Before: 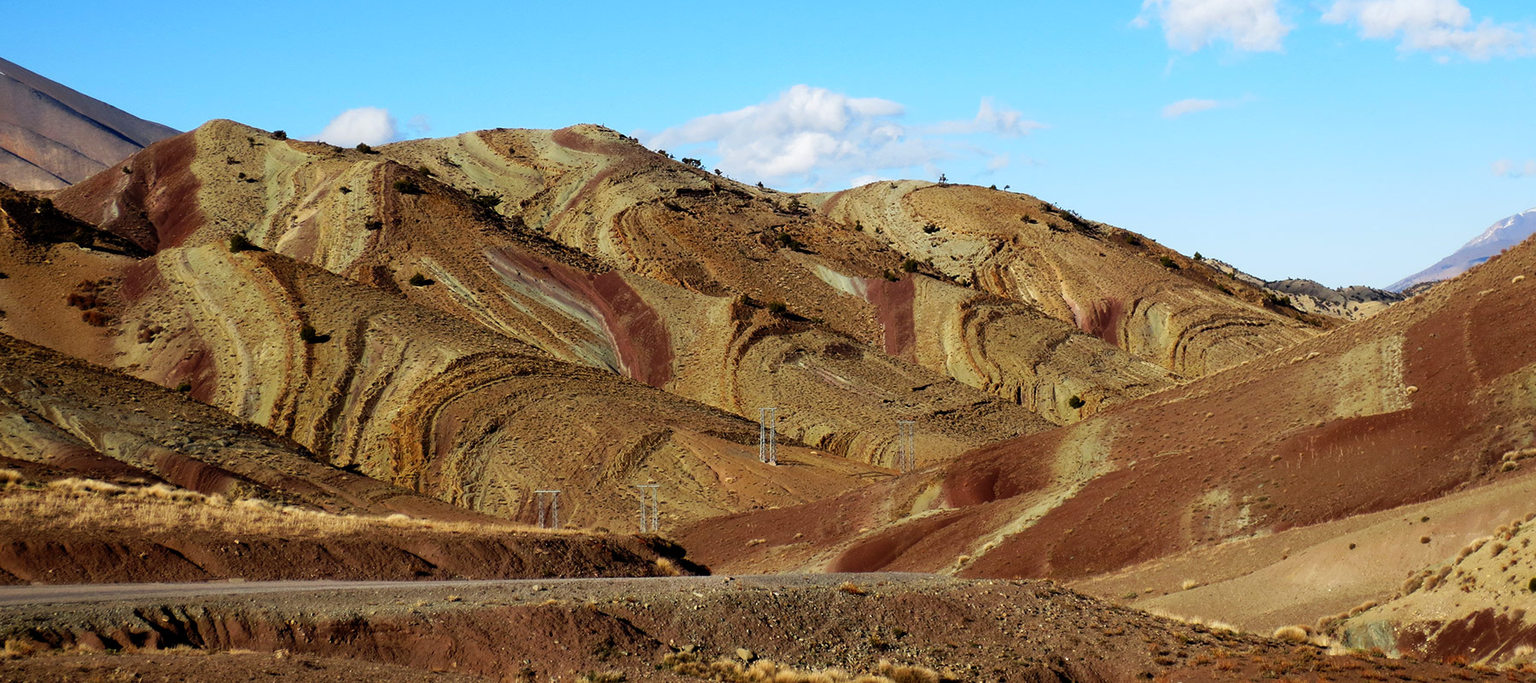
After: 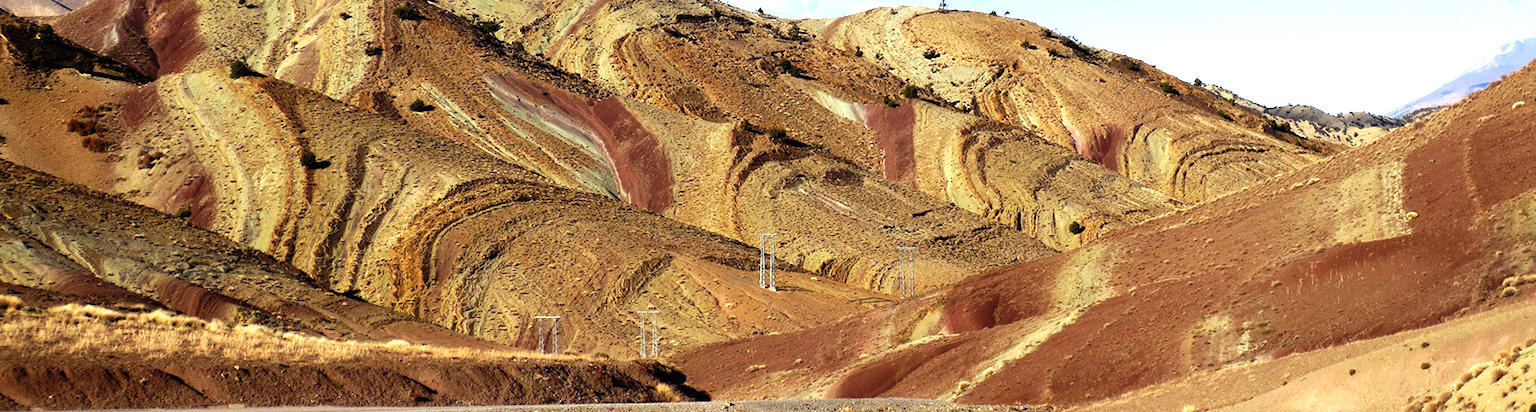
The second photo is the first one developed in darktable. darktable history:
exposure: black level correction 0, exposure 0.892 EV, compensate highlight preservation false
crop and rotate: top 25.607%, bottom 13.921%
